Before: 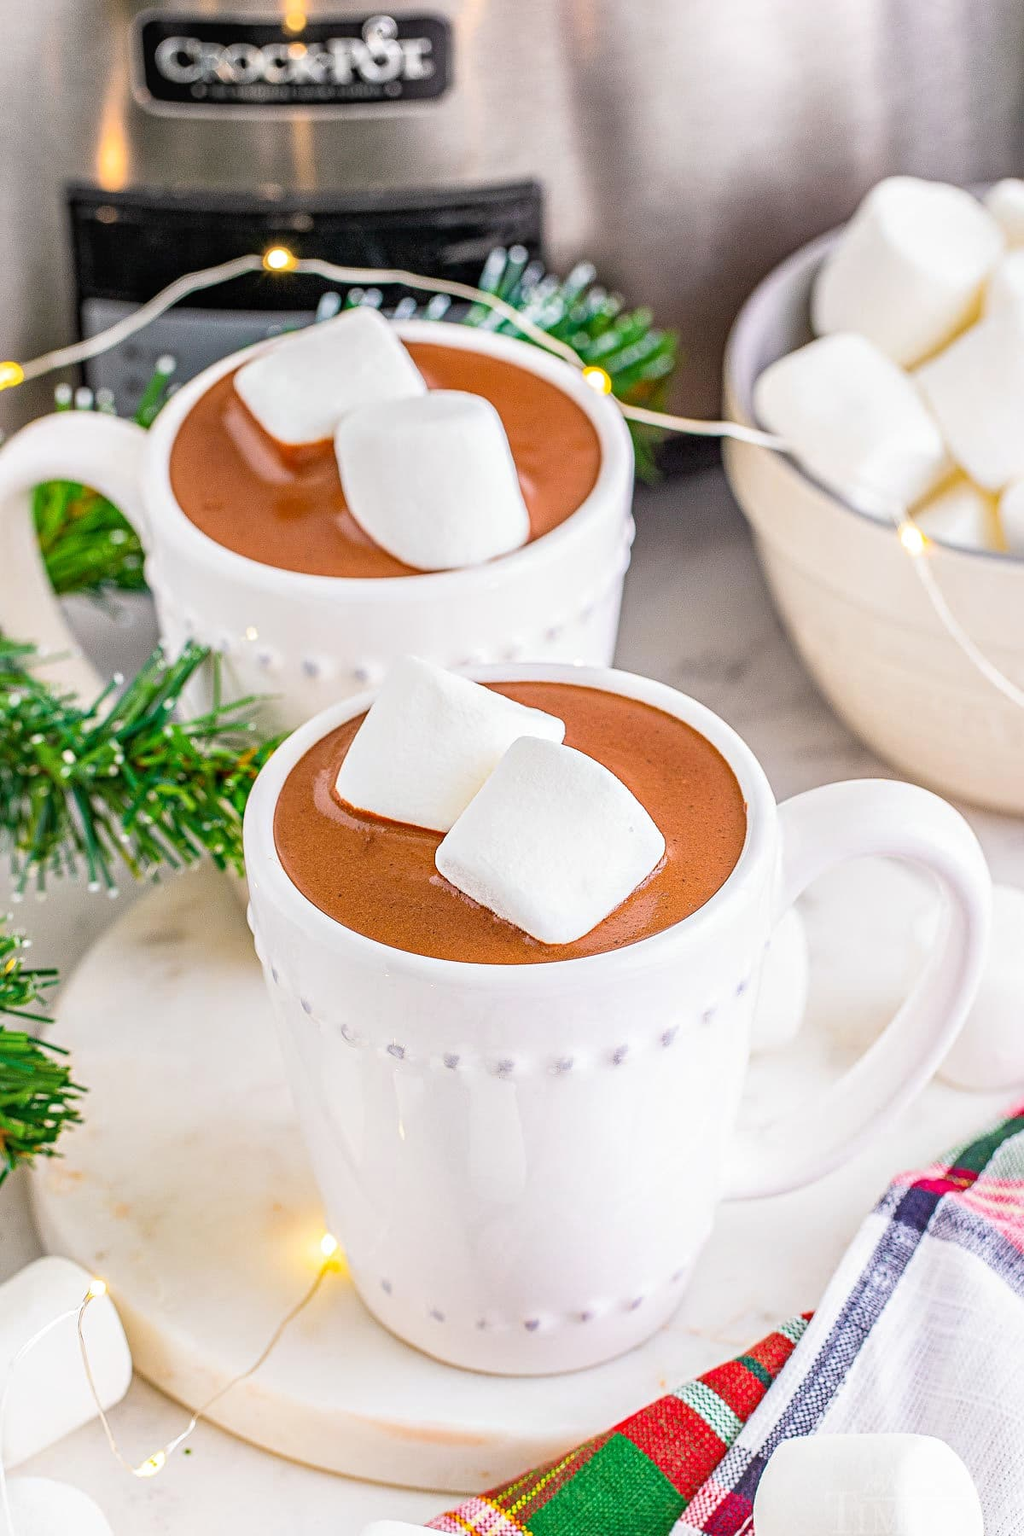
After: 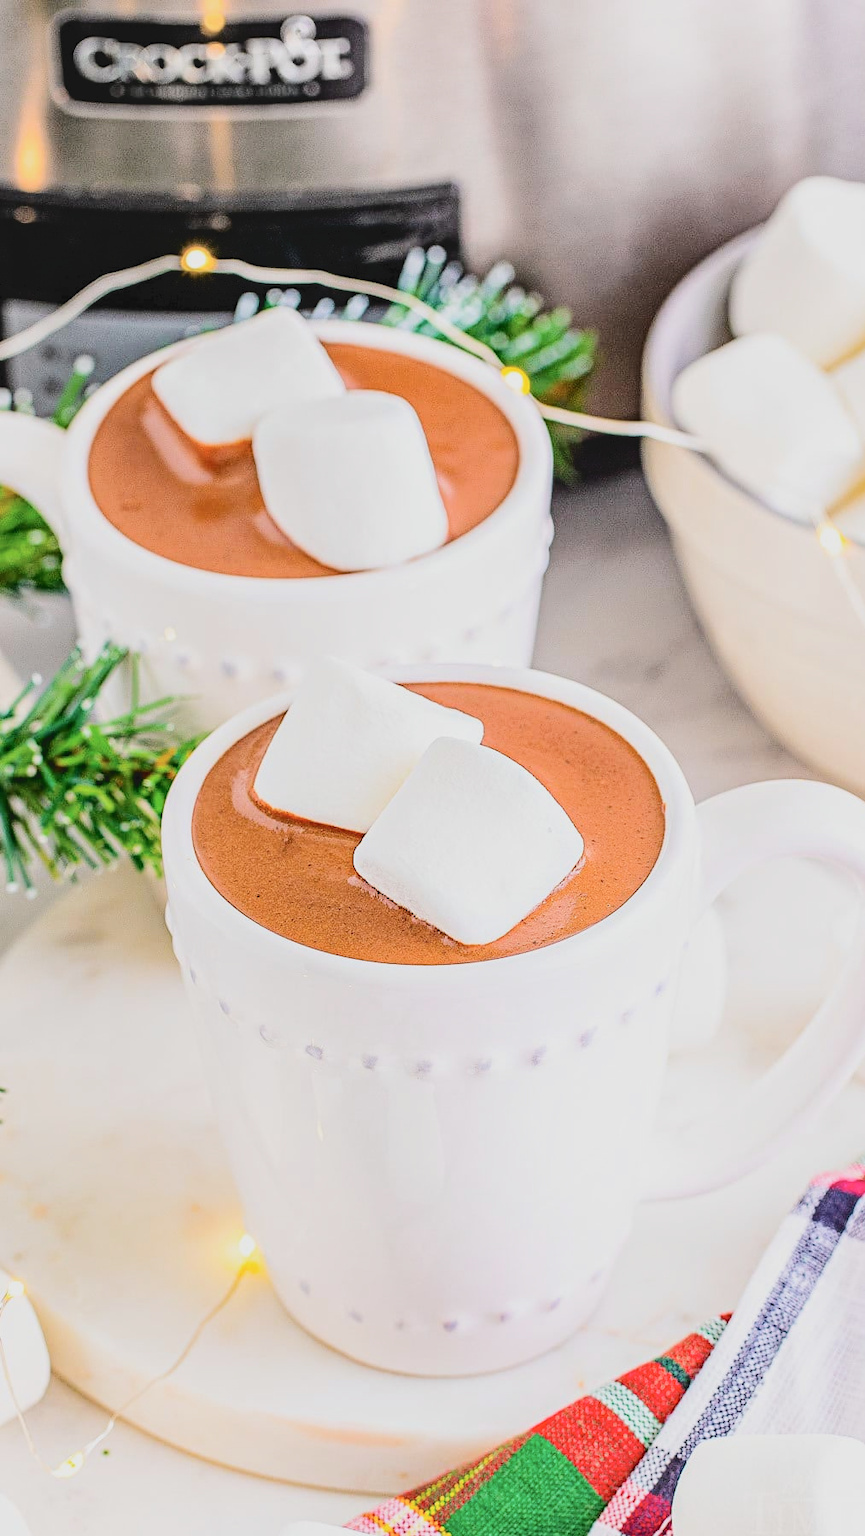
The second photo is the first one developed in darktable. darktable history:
tone curve: curves: ch0 [(0, 0) (0.003, 0.076) (0.011, 0.081) (0.025, 0.084) (0.044, 0.092) (0.069, 0.1) (0.1, 0.117) (0.136, 0.144) (0.177, 0.186) (0.224, 0.237) (0.277, 0.306) (0.335, 0.39) (0.399, 0.494) (0.468, 0.574) (0.543, 0.666) (0.623, 0.722) (0.709, 0.79) (0.801, 0.855) (0.898, 0.926) (1, 1)], color space Lab, independent channels, preserve colors none
filmic rgb: black relative exposure -8.01 EV, white relative exposure 3.78 EV, hardness 4.35
crop: left 8.012%, right 7.45%
